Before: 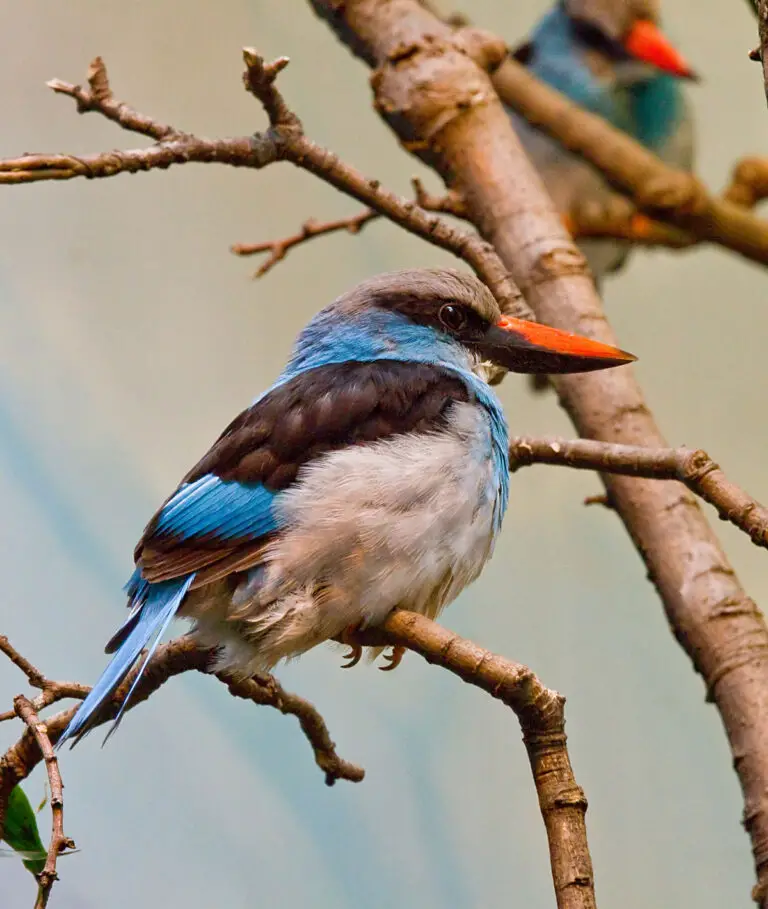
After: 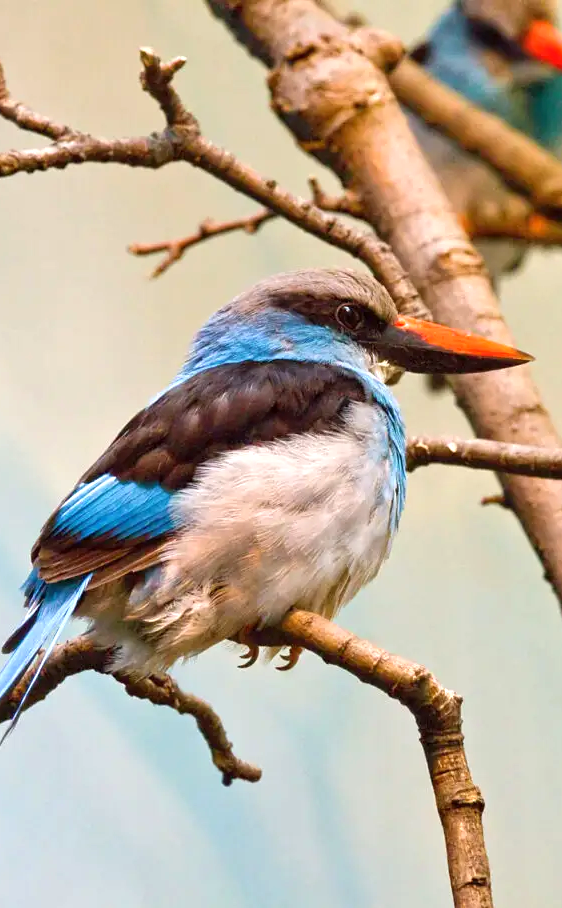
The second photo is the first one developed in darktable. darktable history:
crop: left 13.443%, right 13.31%
exposure: exposure 0.6 EV, compensate highlight preservation false
